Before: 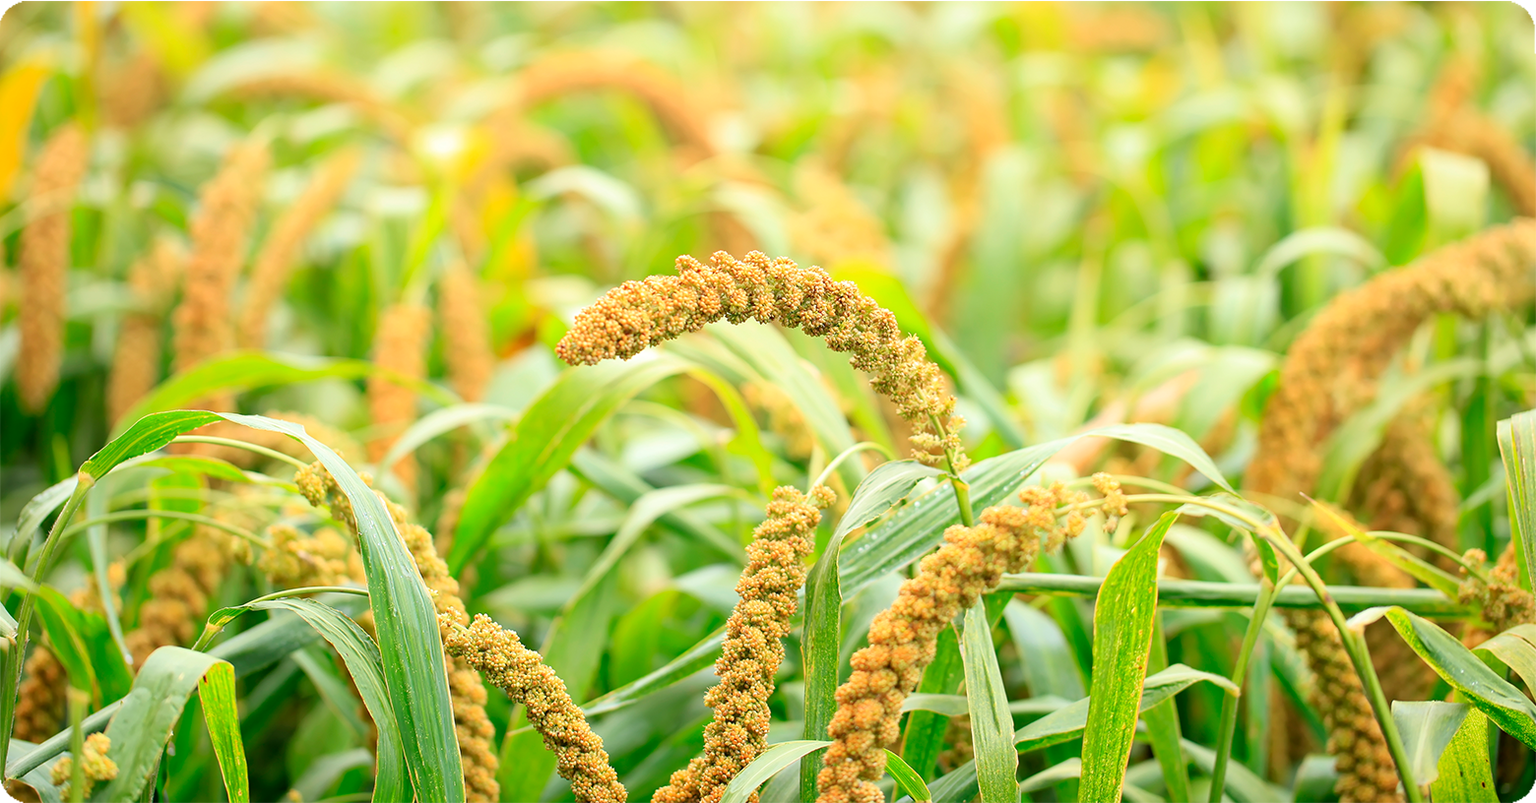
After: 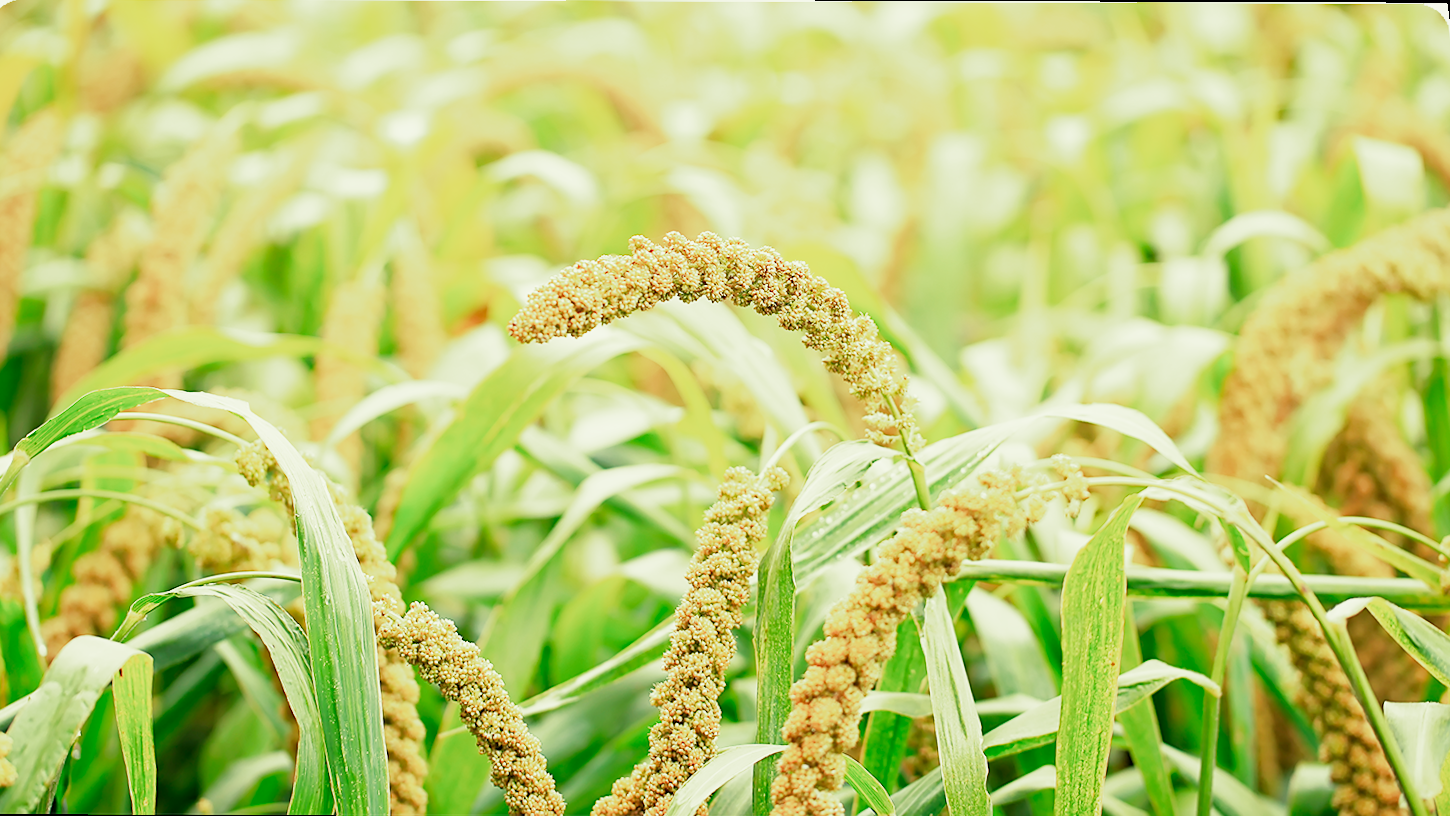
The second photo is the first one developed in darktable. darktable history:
base curve: curves: ch0 [(0, 0) (0.088, 0.125) (0.176, 0.251) (0.354, 0.501) (0.613, 0.749) (1, 0.877)], preserve colors none
rotate and perspective: rotation 0.215°, lens shift (vertical) -0.139, crop left 0.069, crop right 0.939, crop top 0.002, crop bottom 0.996
white balance: red 1.009, blue 1.027
sharpen: radius 1.864, amount 0.398, threshold 1.271
split-toning: shadows › hue 290.82°, shadows › saturation 0.34, highlights › saturation 0.38, balance 0, compress 50%
